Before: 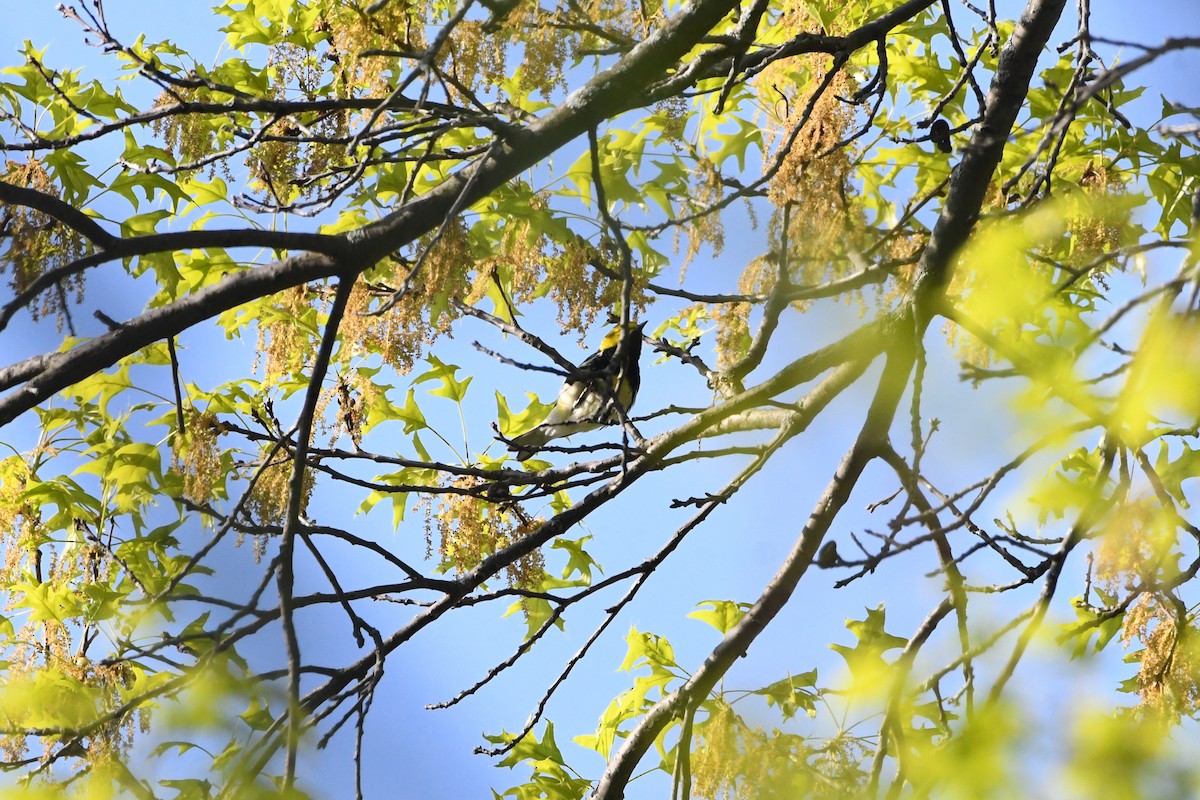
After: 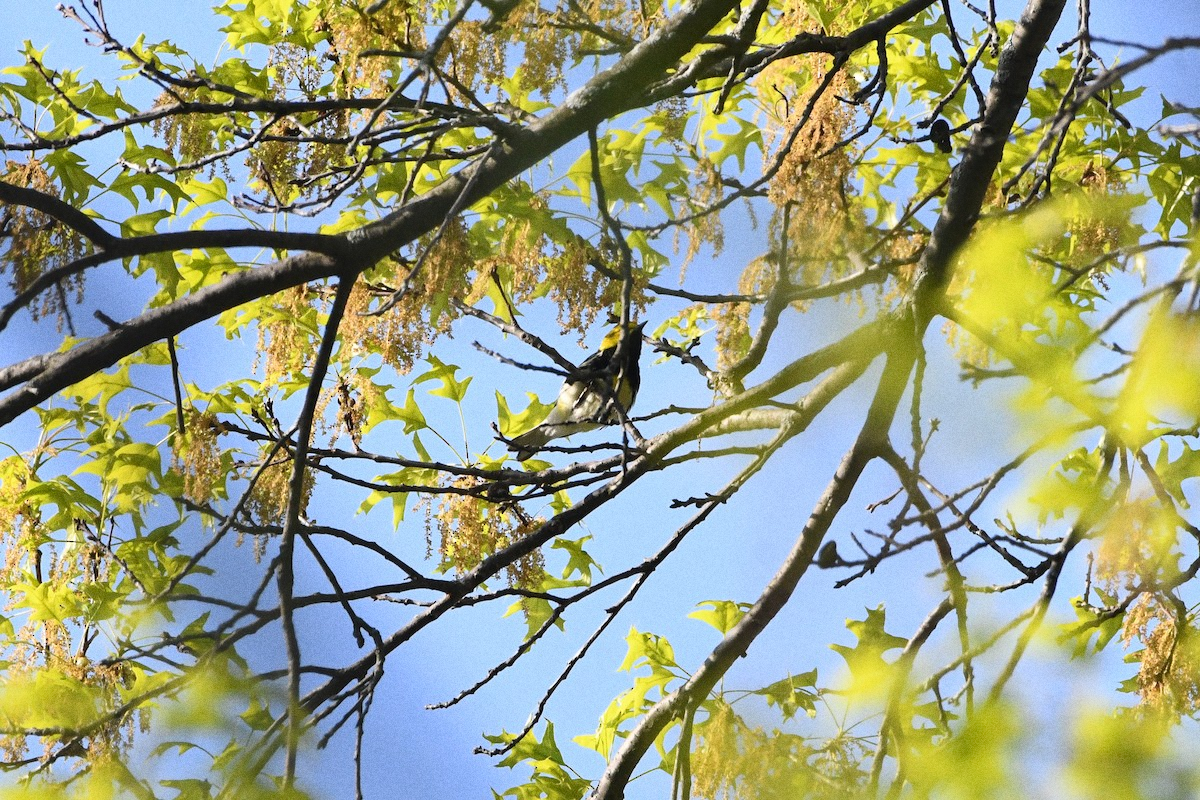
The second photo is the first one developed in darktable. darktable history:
grain: coarseness 0.09 ISO
